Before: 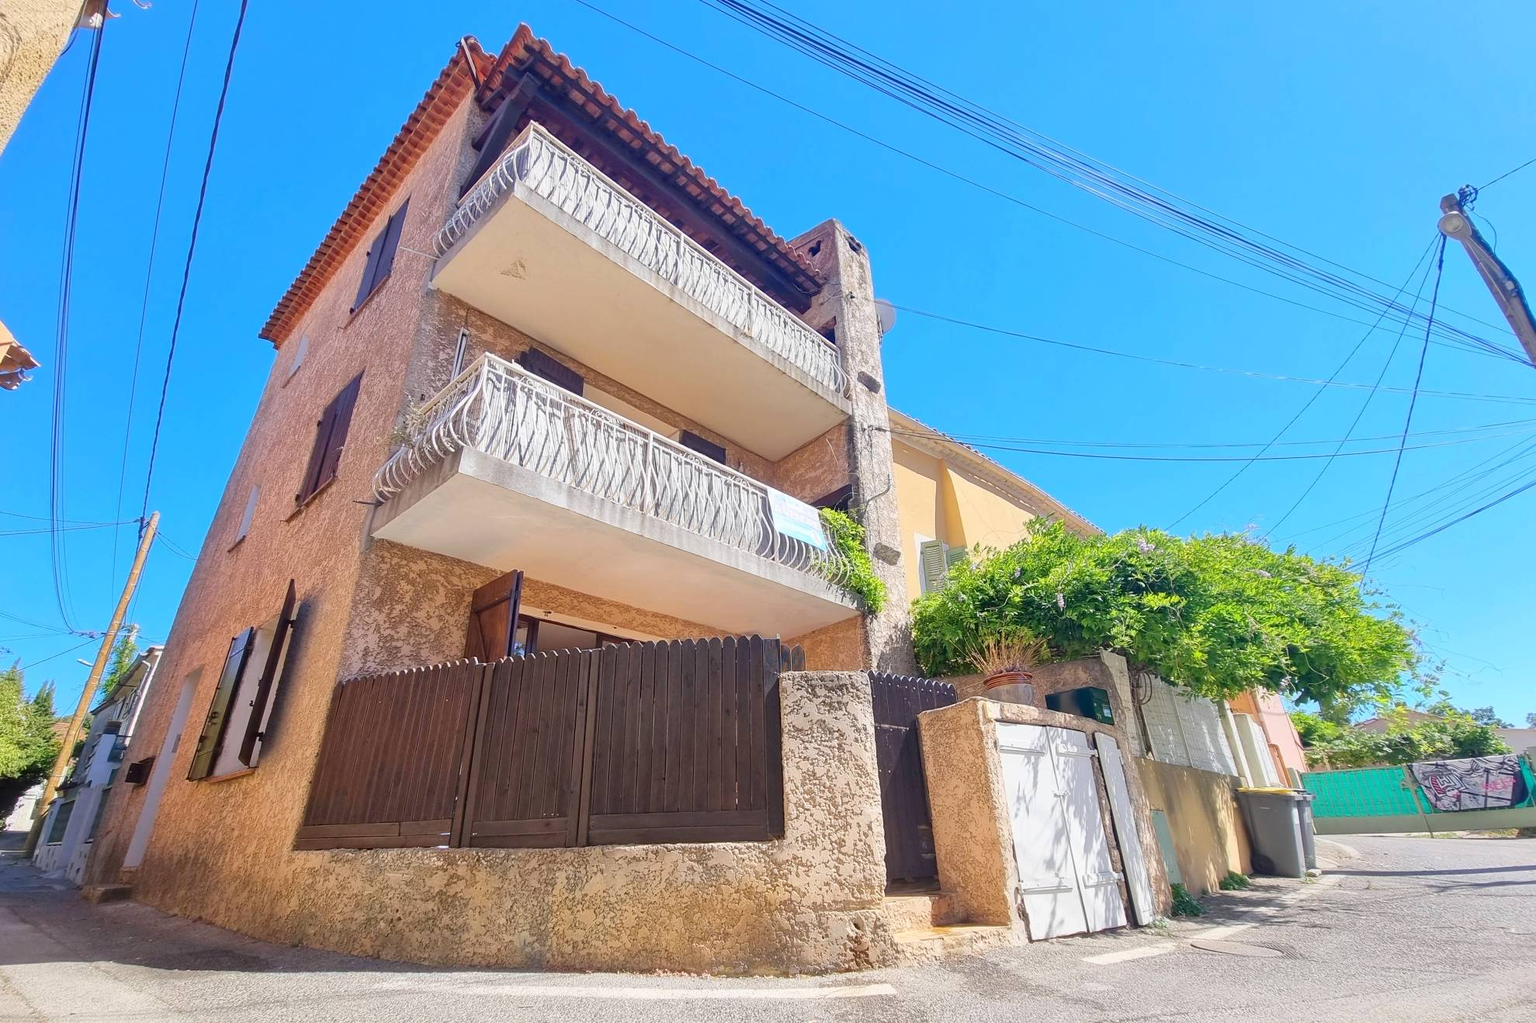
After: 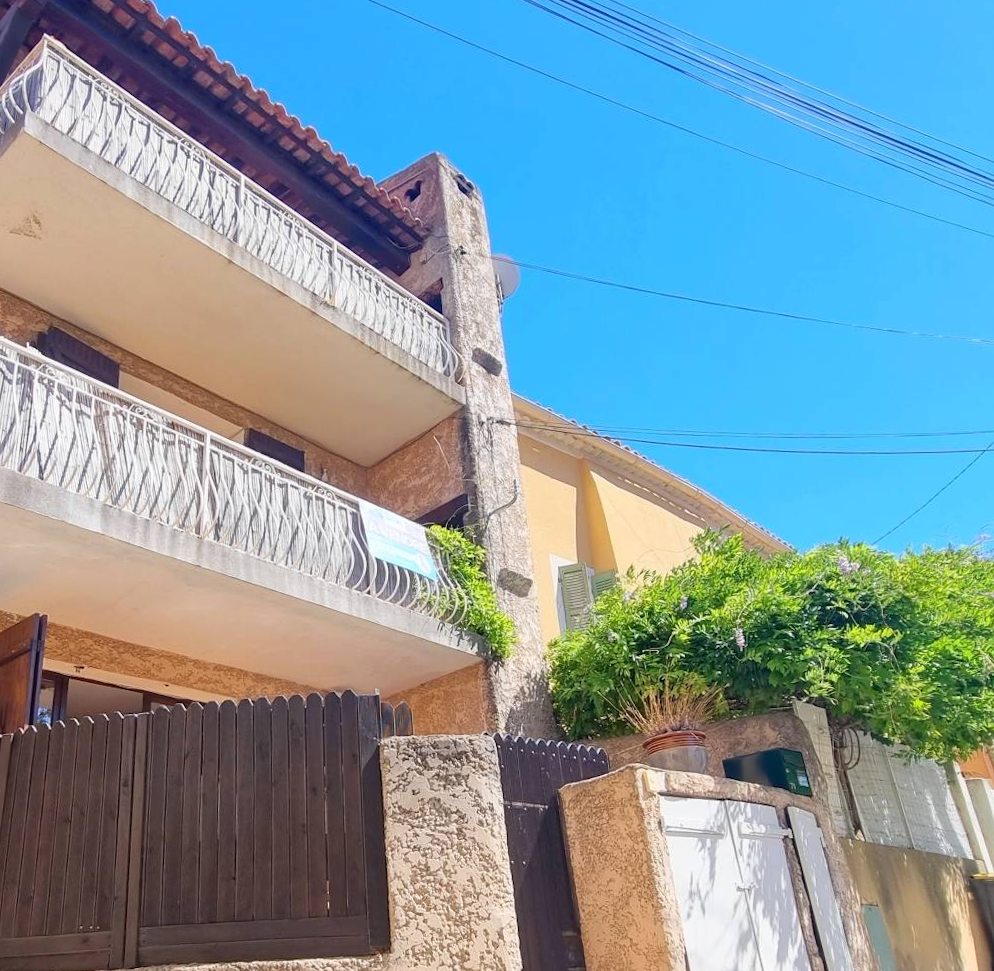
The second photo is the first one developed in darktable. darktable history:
rotate and perspective: rotation -1.24°, automatic cropping off
crop: left 32.075%, top 10.976%, right 18.355%, bottom 17.596%
